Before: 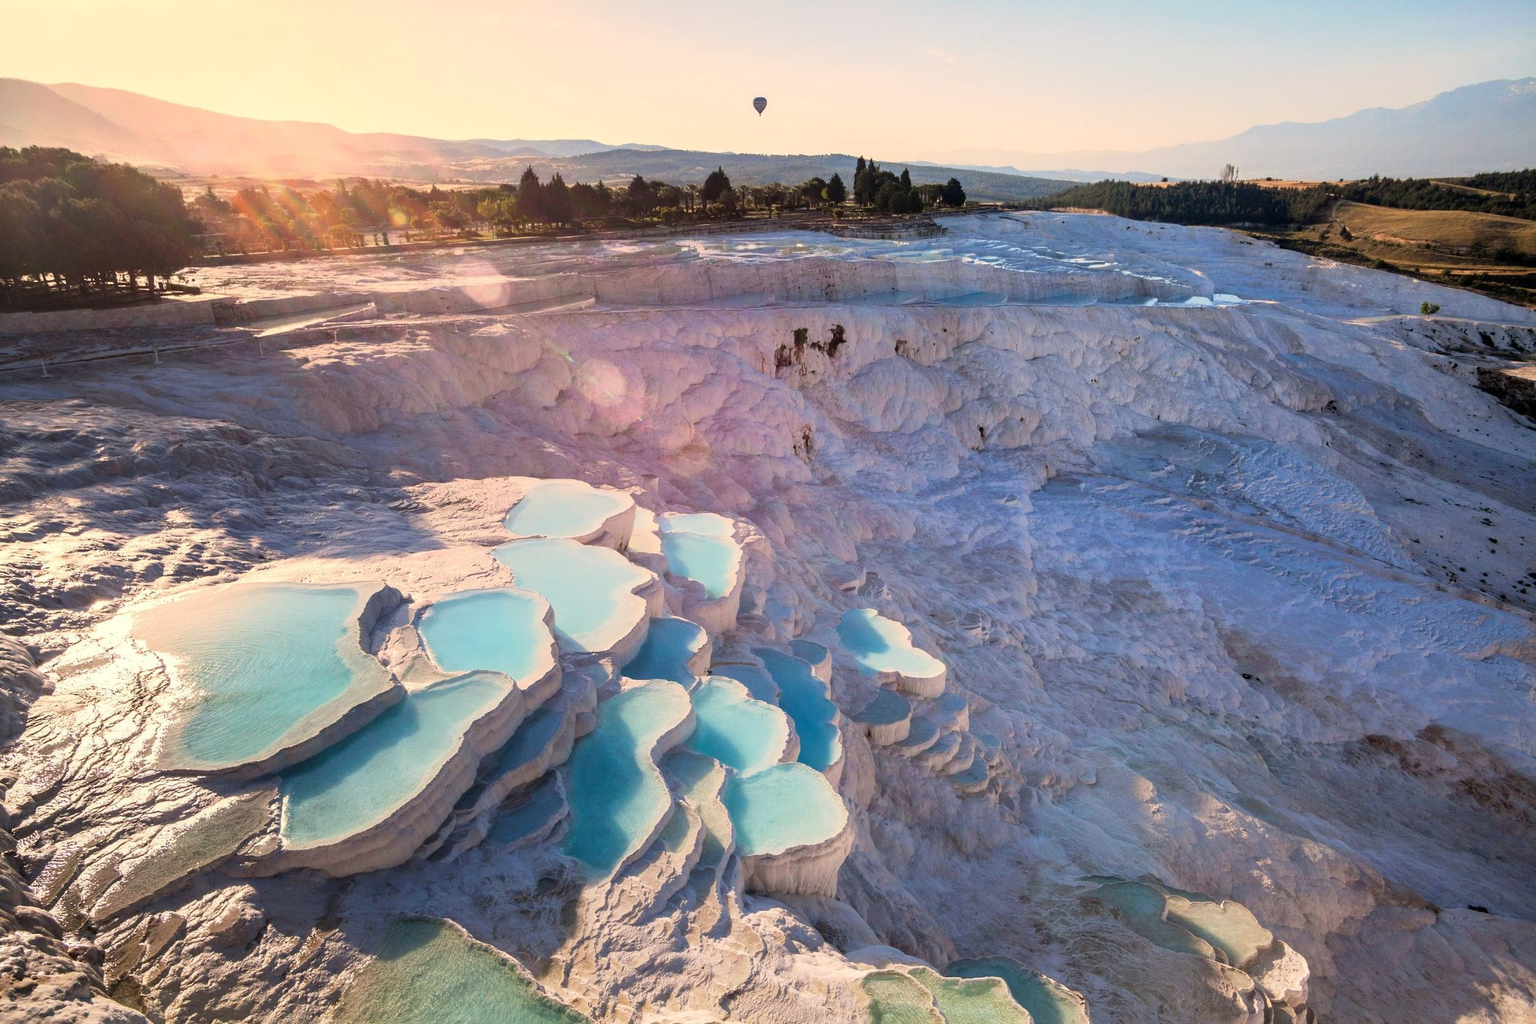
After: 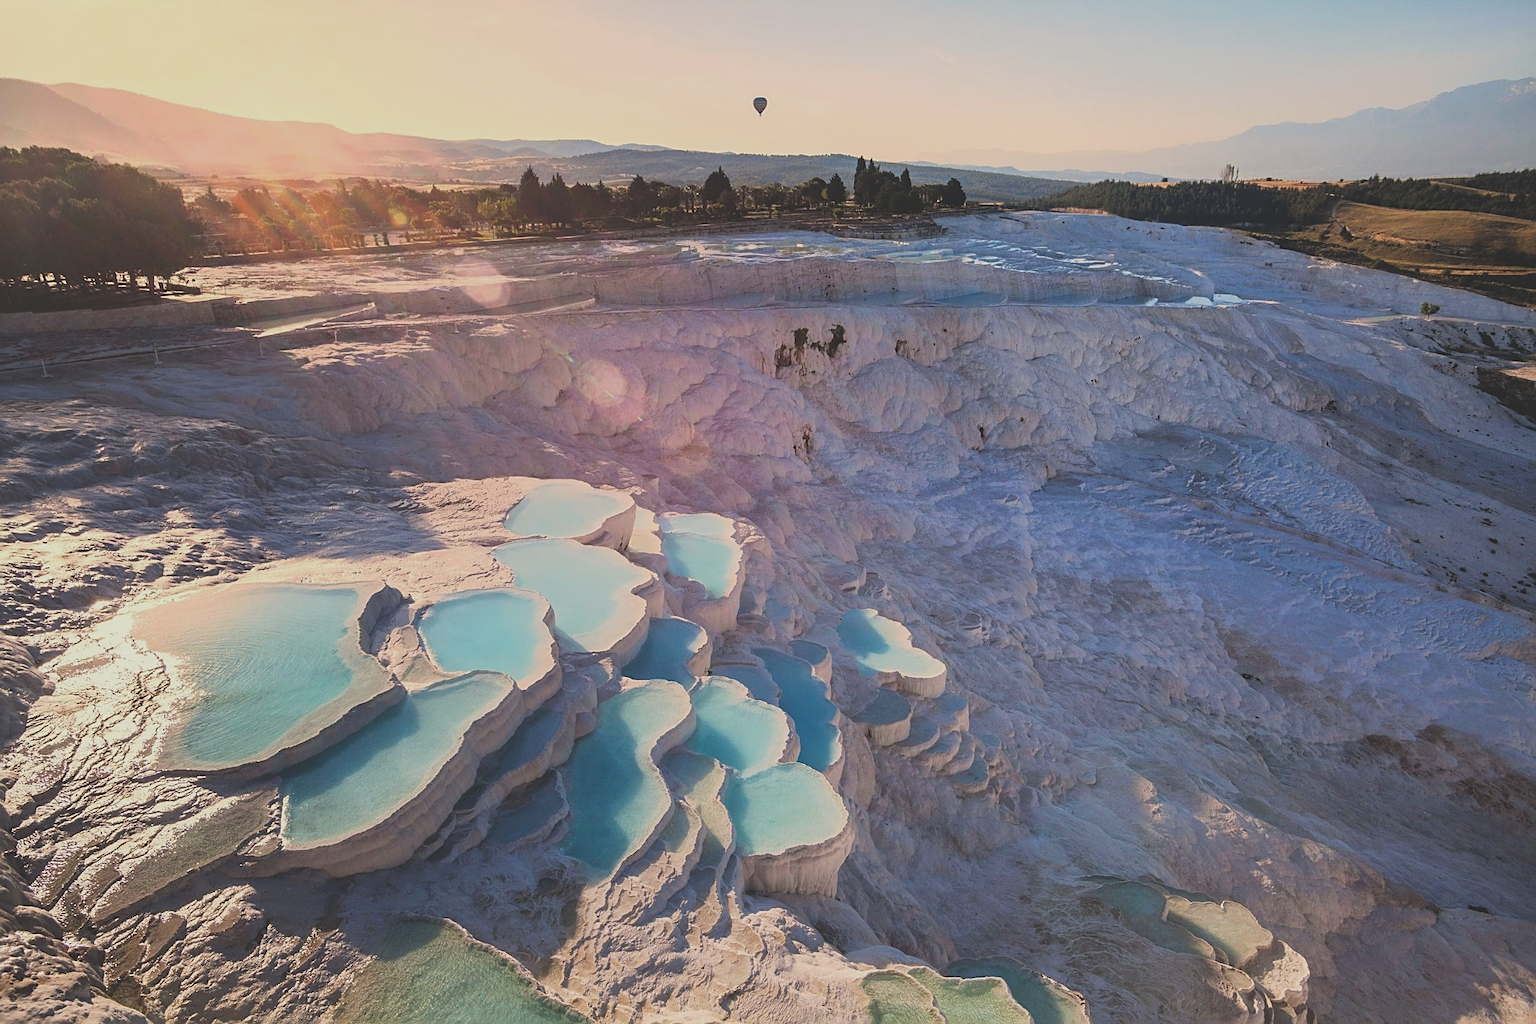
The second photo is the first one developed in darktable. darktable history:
sharpen: on, module defaults
exposure: black level correction -0.035, exposure -0.496 EV, compensate highlight preservation false
